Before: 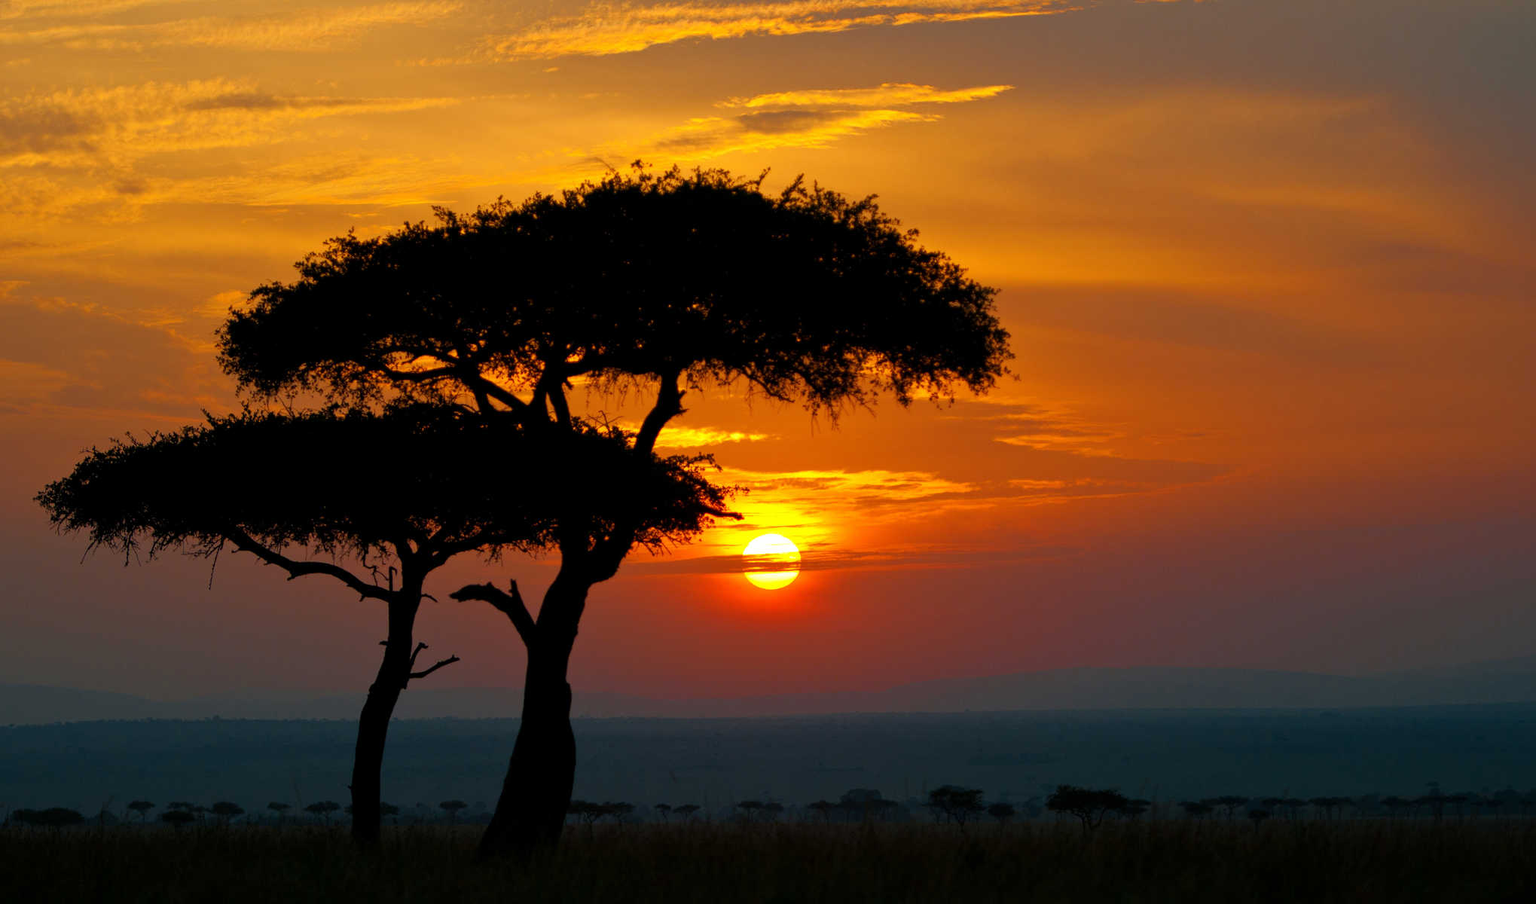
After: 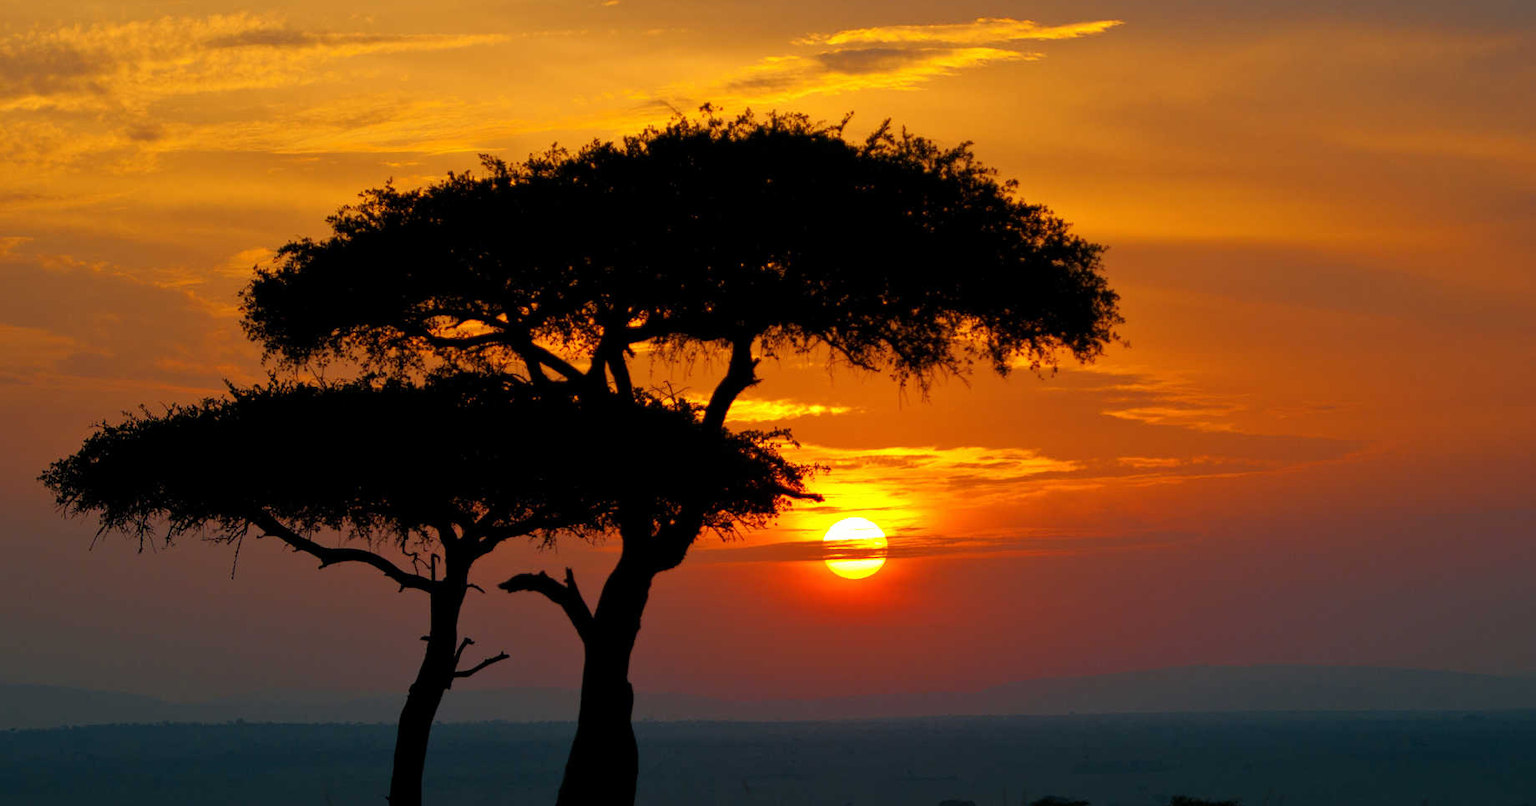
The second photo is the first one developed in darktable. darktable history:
rotate and perspective: crop left 0, crop top 0
white balance: red 1, blue 1
crop: top 7.49%, right 9.717%, bottom 11.943%
